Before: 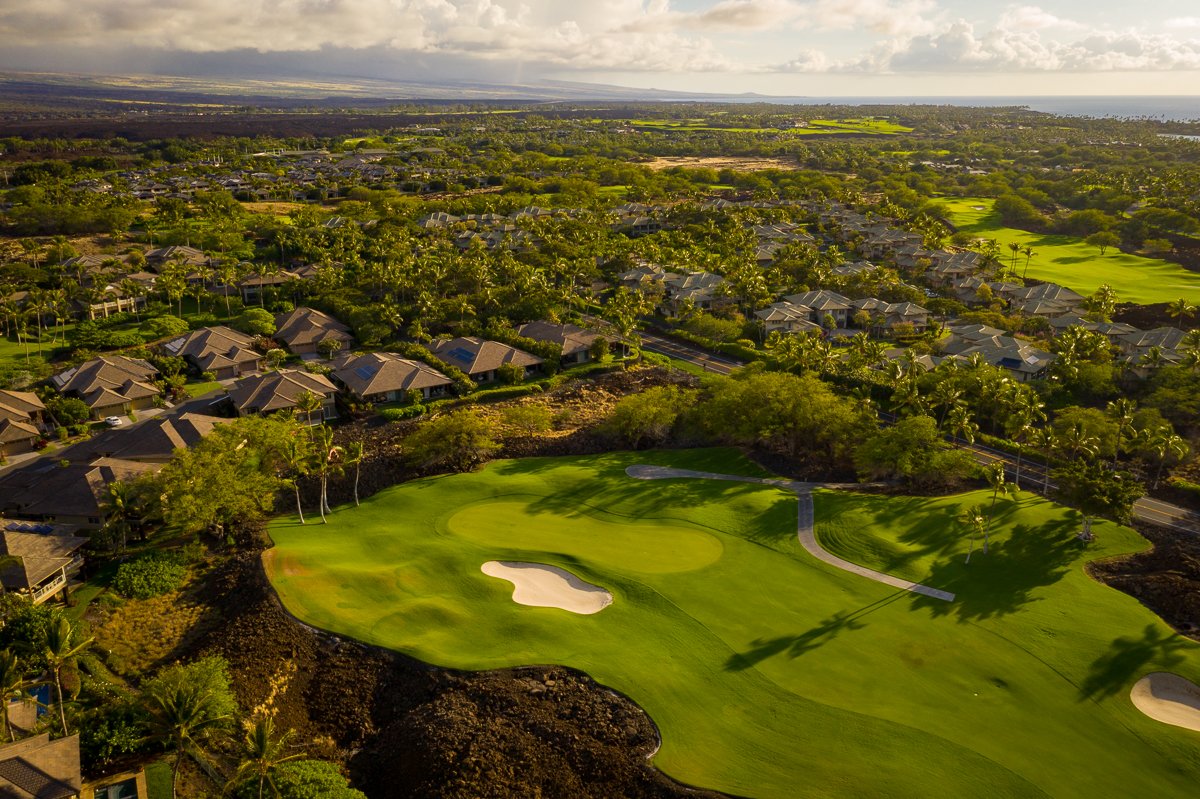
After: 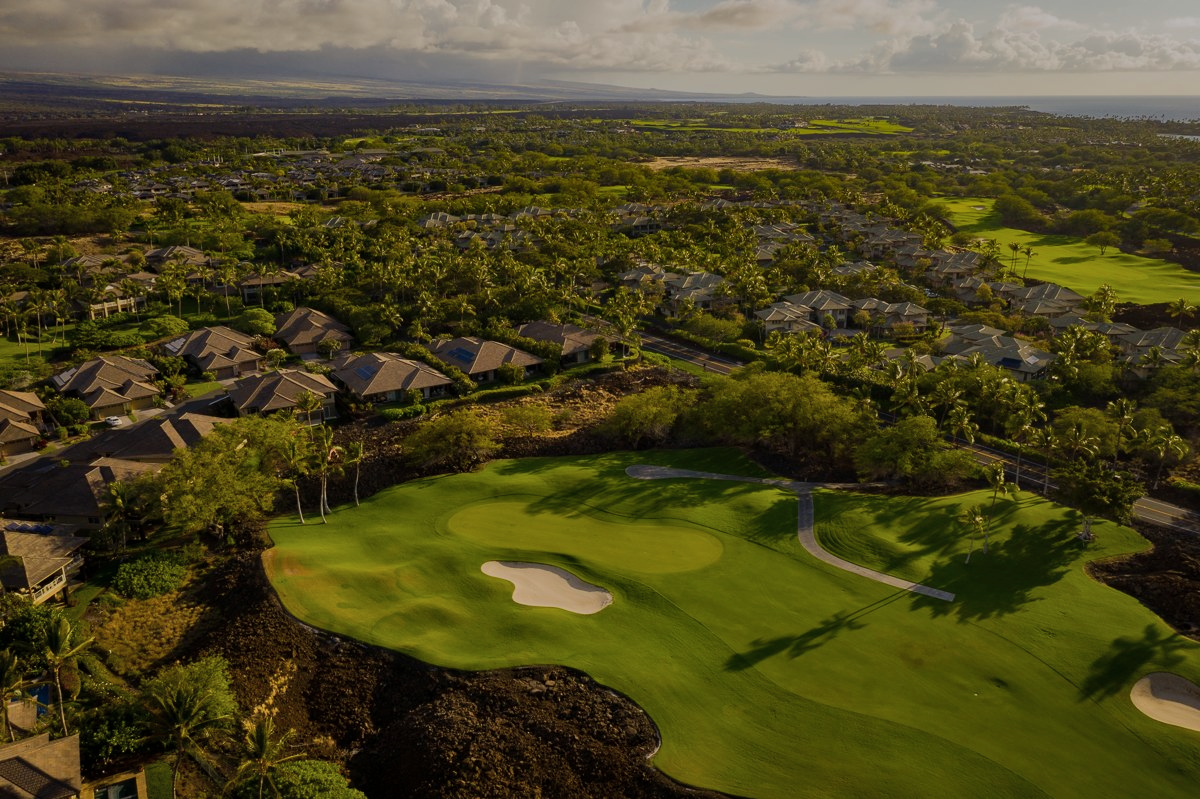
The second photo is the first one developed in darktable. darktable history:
shadows and highlights: shadows 36.75, highlights -27.8, soften with gaussian
exposure: exposure -1.004 EV, compensate exposure bias true, compensate highlight preservation false
